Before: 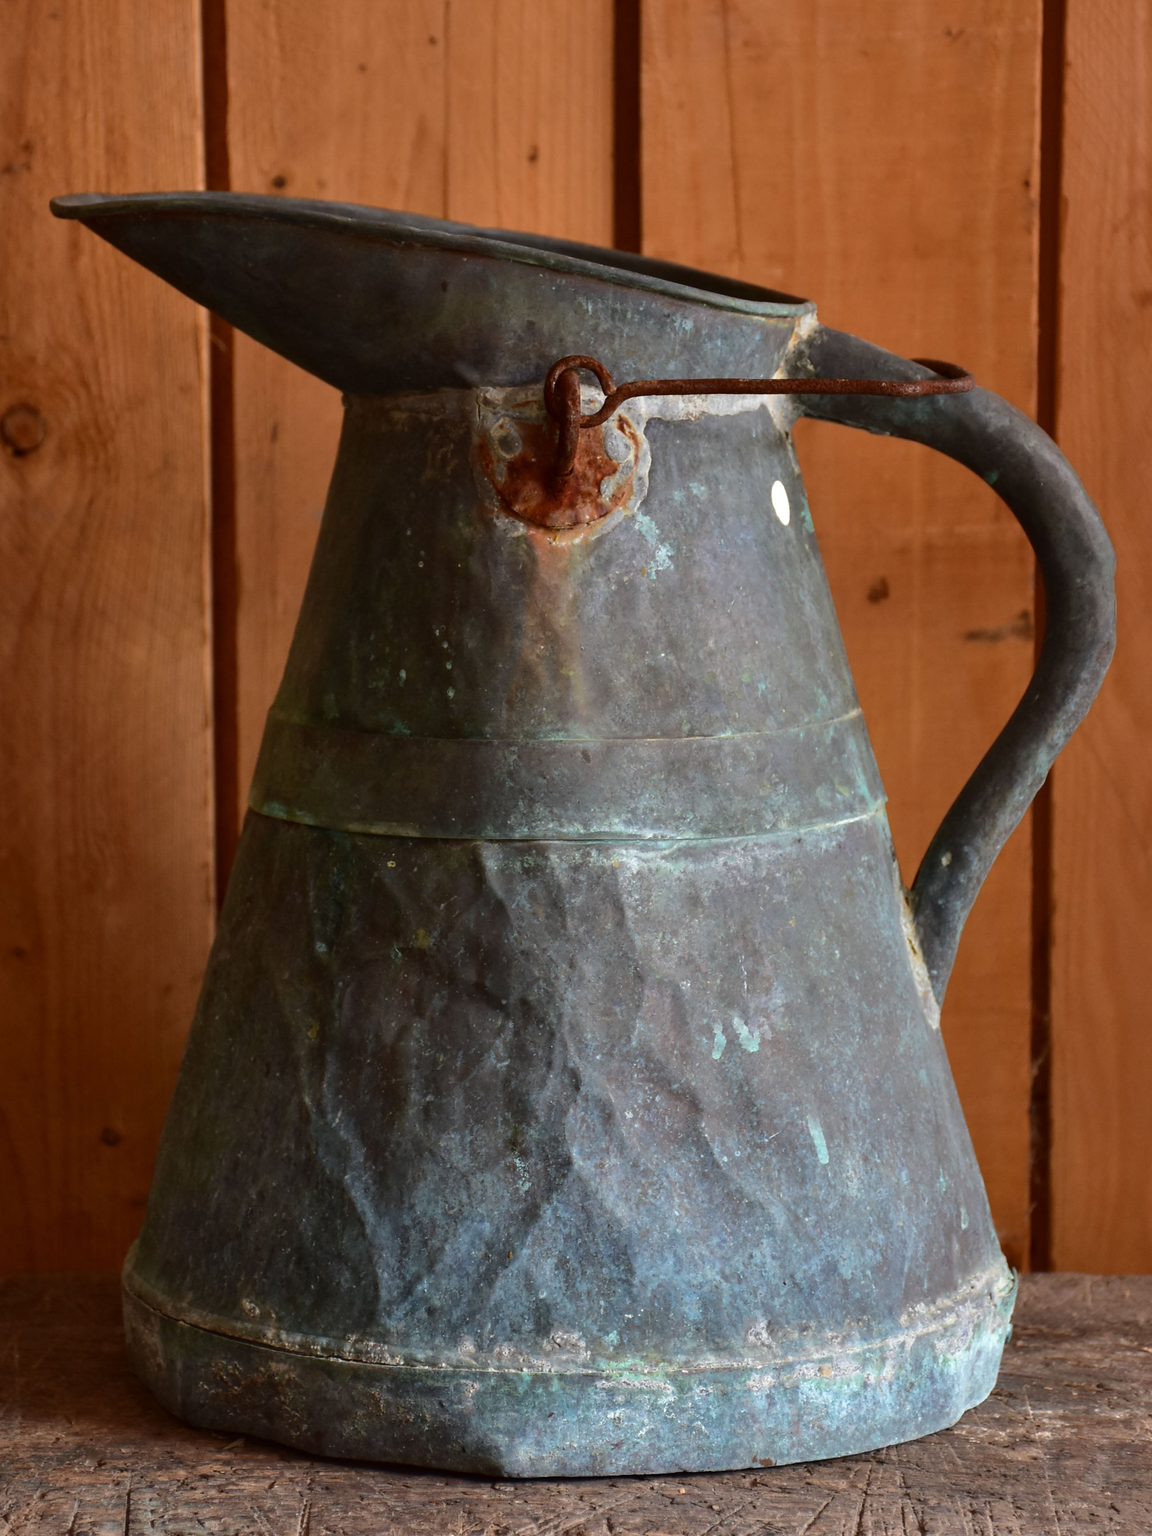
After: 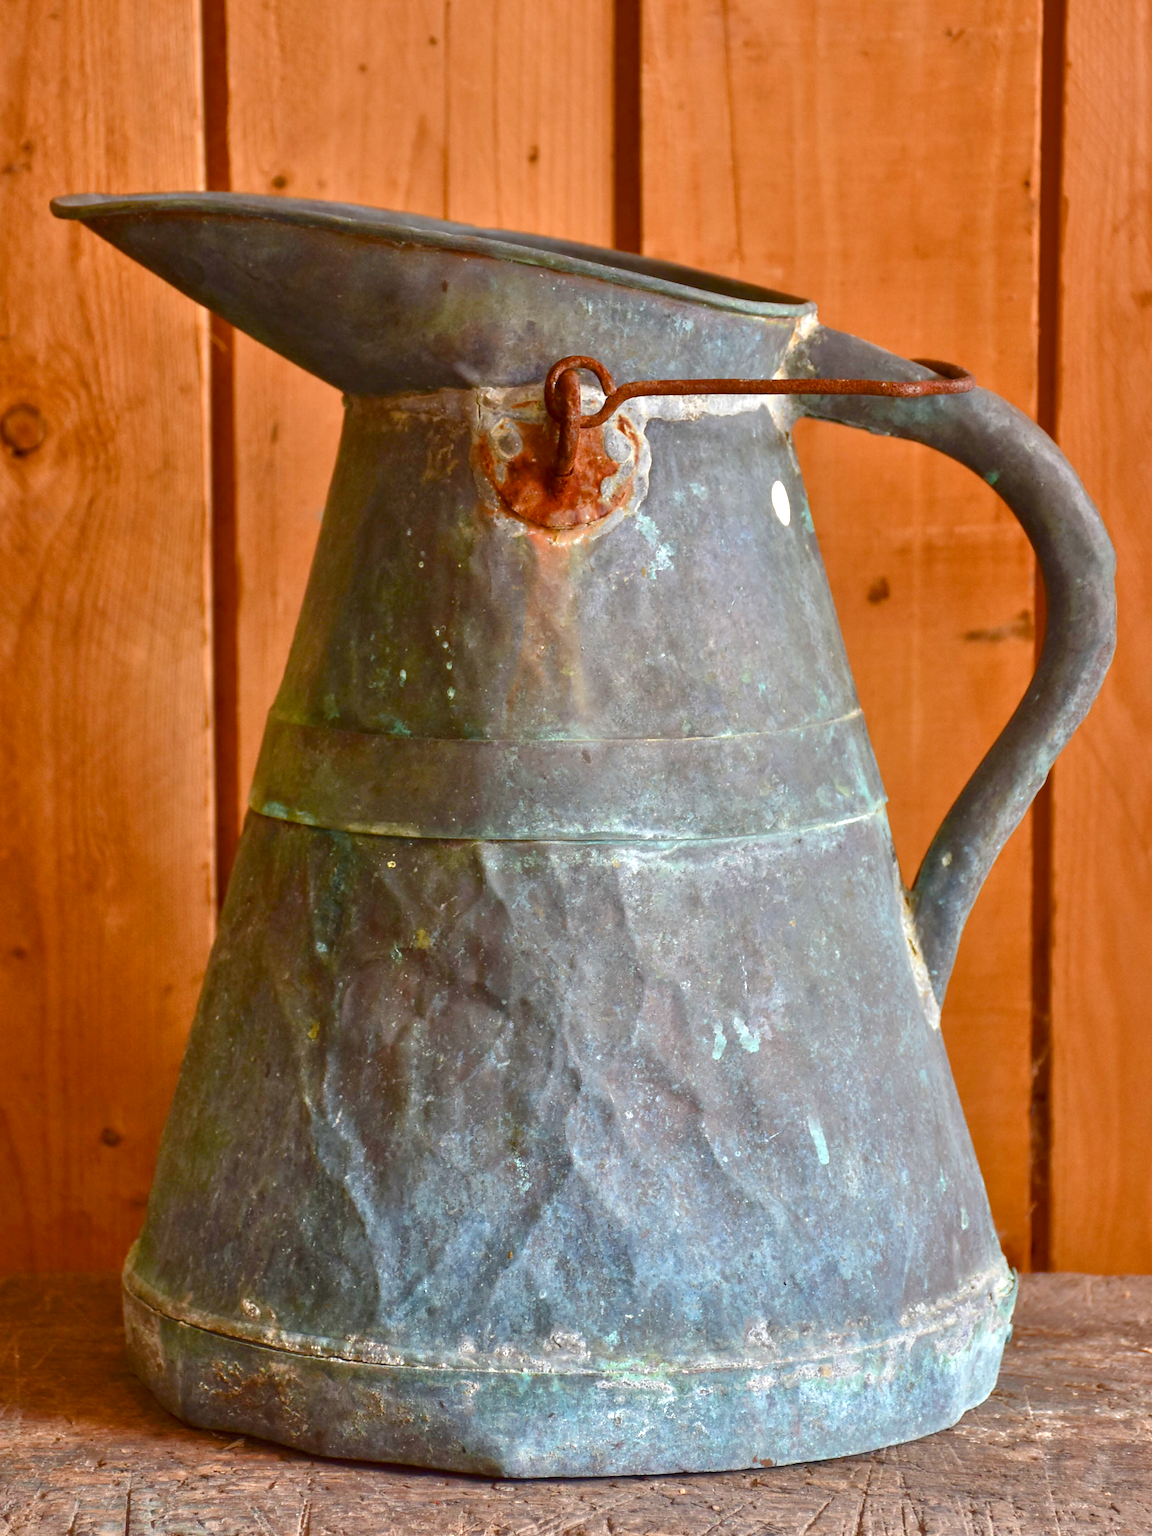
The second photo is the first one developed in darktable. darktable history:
color balance rgb: perceptual saturation grading › global saturation 20%, perceptual saturation grading › highlights -25%, perceptual saturation grading › shadows 25%
tone equalizer: -8 EV 2 EV, -7 EV 2 EV, -6 EV 2 EV, -5 EV 2 EV, -4 EV 2 EV, -3 EV 1.5 EV, -2 EV 1 EV, -1 EV 0.5 EV
